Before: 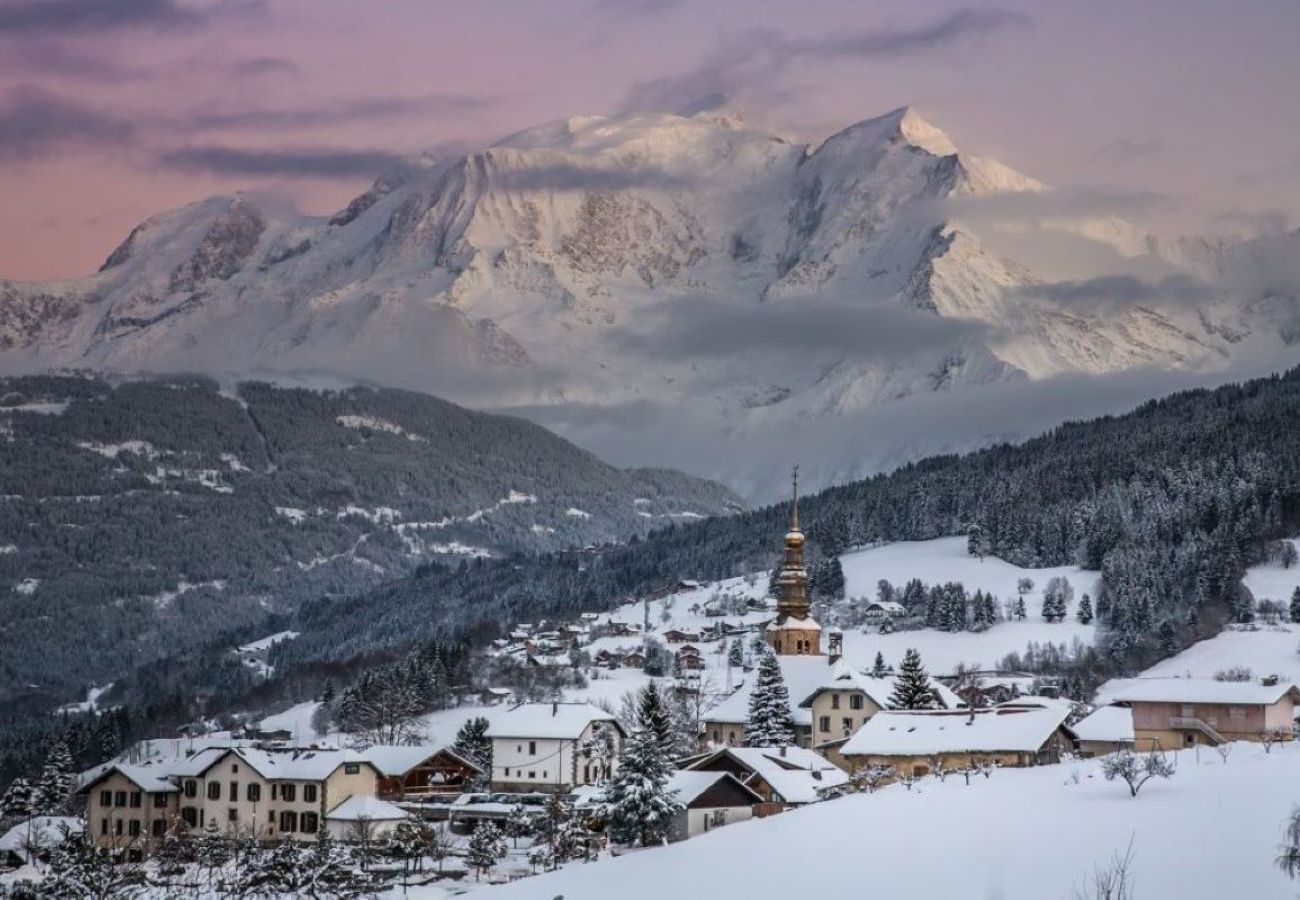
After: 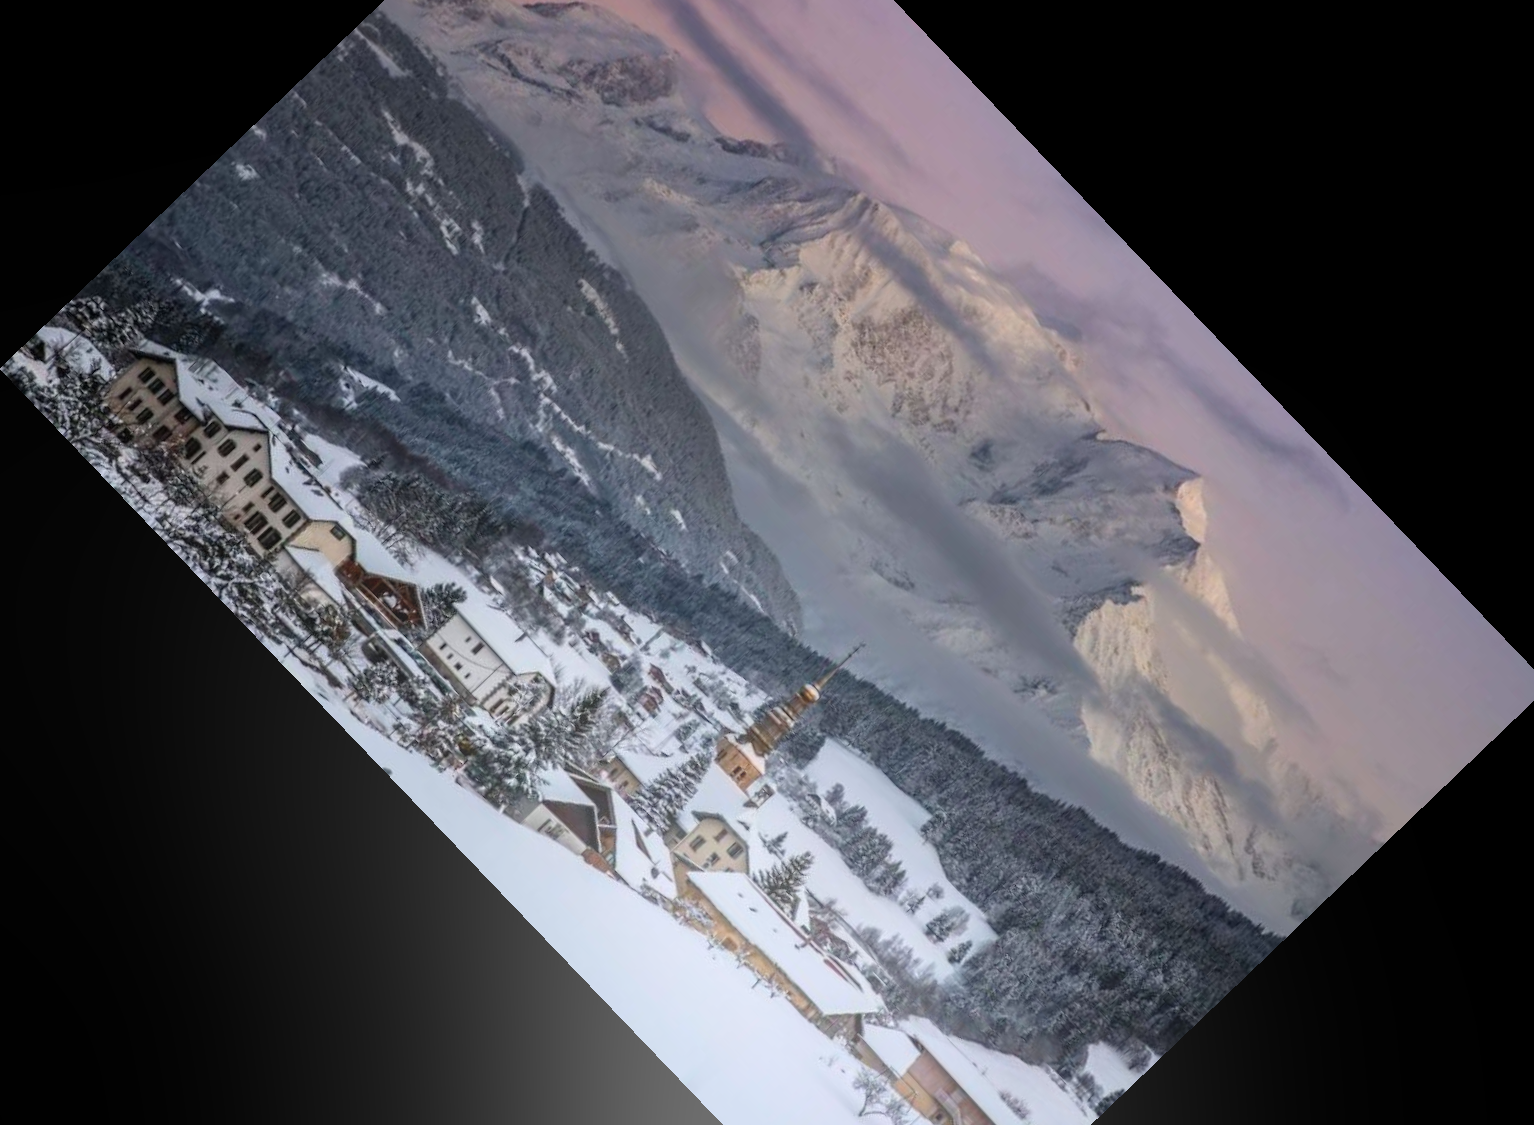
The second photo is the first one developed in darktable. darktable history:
bloom: size 38%, threshold 95%, strength 30%
crop and rotate: angle -46.26°, top 16.234%, right 0.912%, bottom 11.704%
